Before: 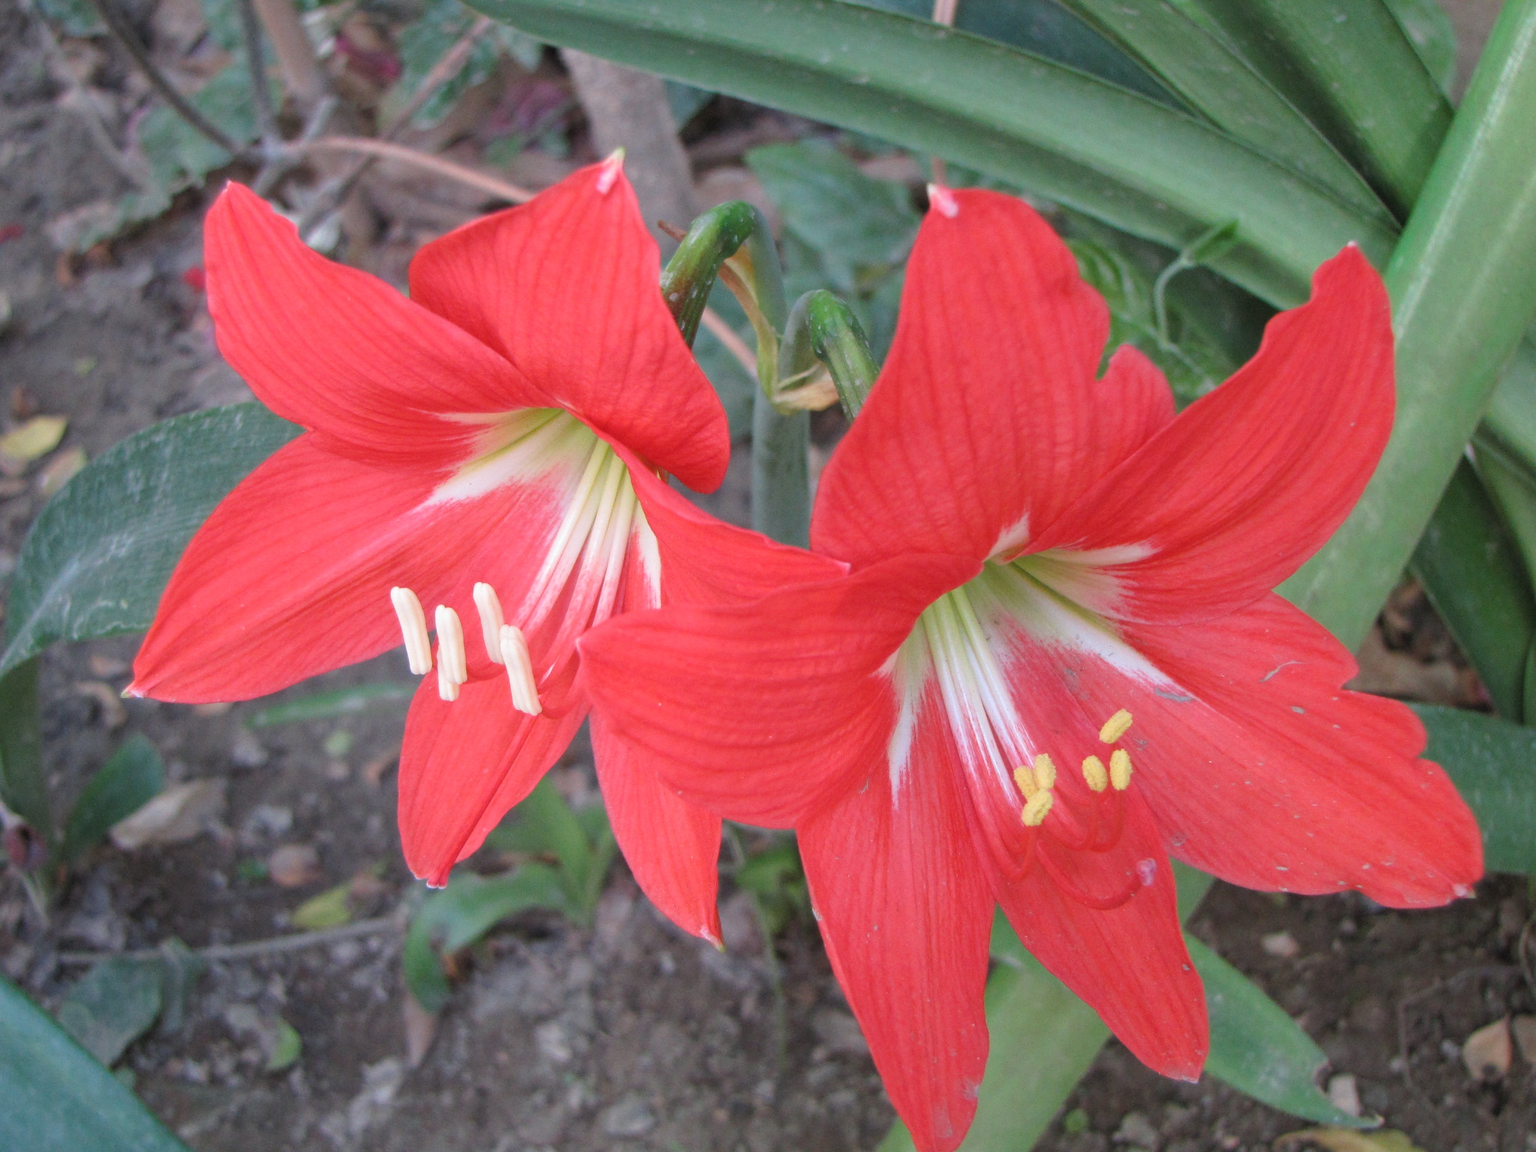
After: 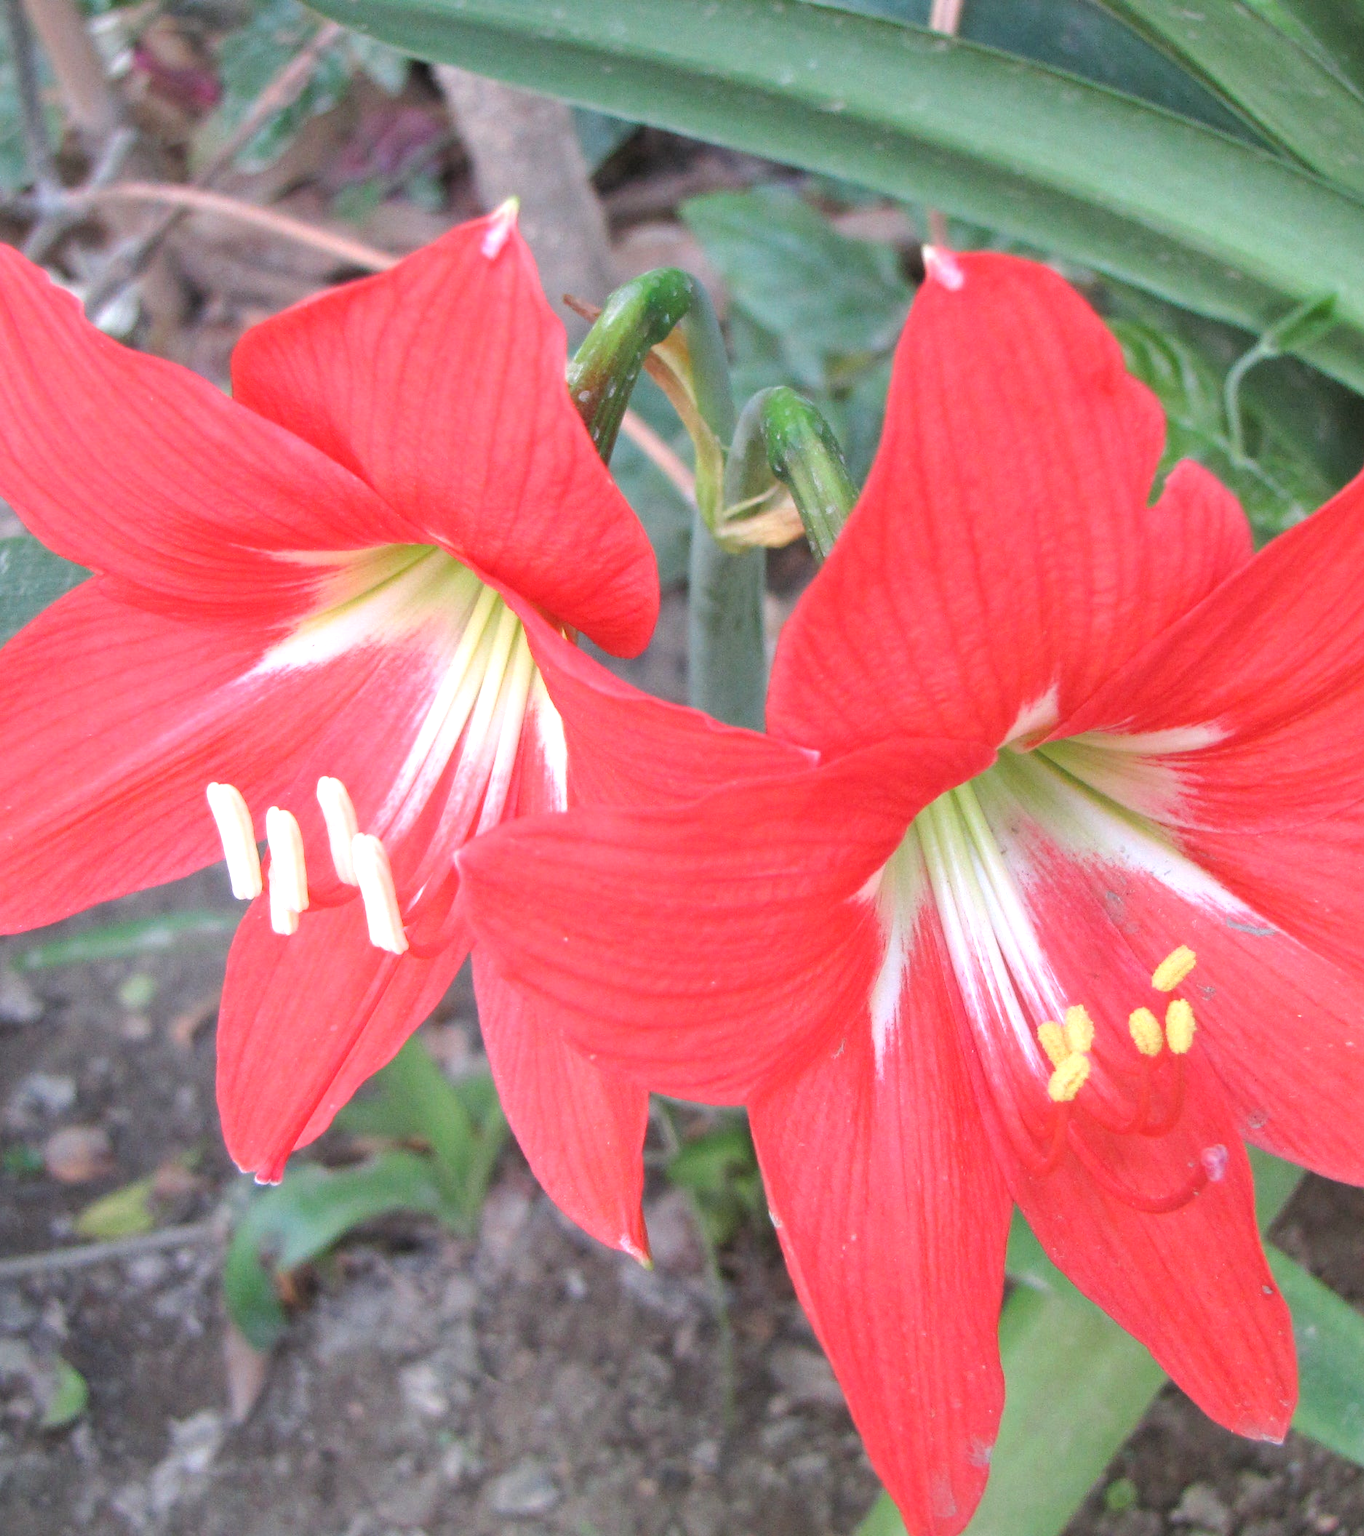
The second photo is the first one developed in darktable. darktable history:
exposure: exposure 0.607 EV, compensate exposure bias true, compensate highlight preservation false
crop and rotate: left 15.365%, right 18.003%
